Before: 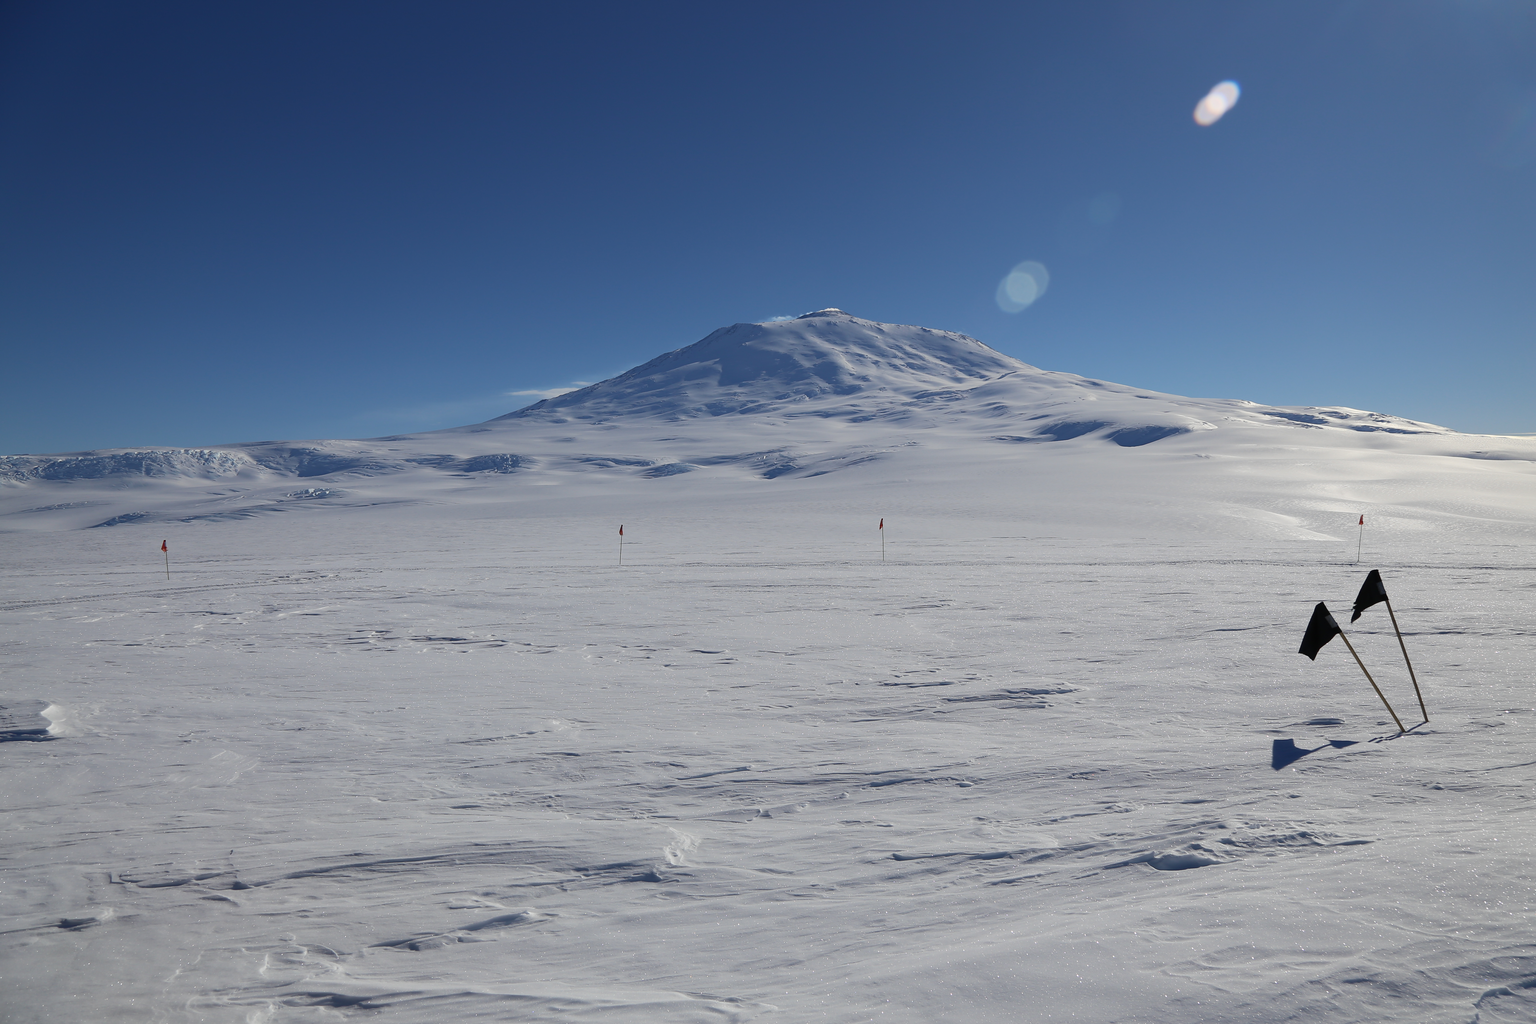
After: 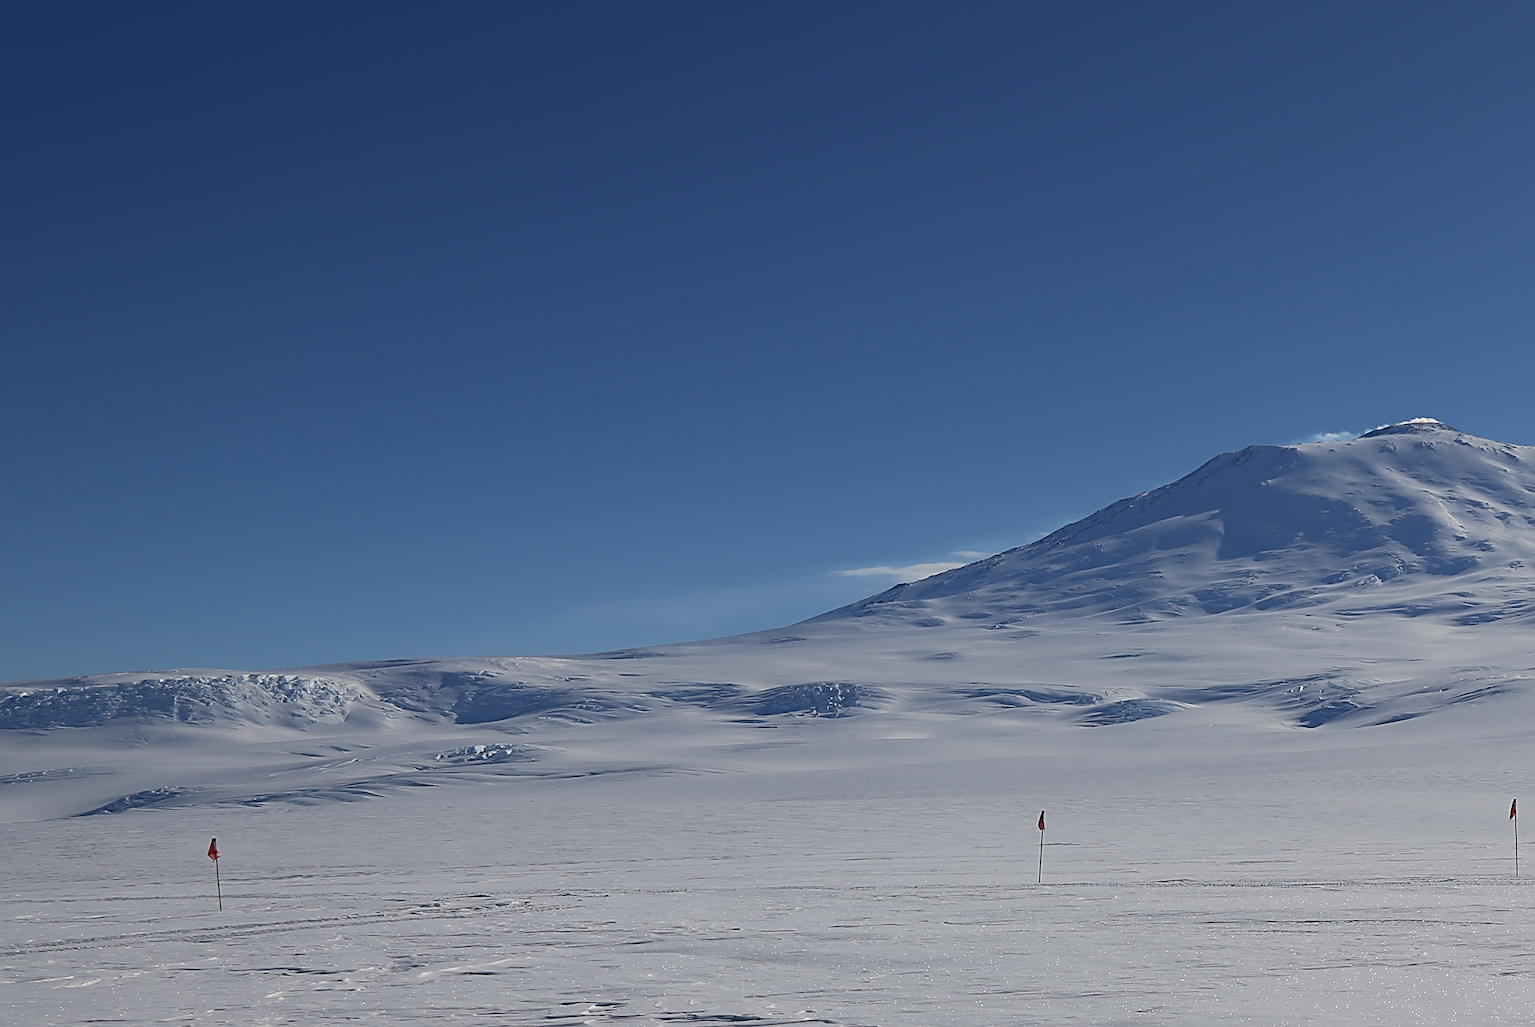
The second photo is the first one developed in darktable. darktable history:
sharpen: radius 3.958
crop and rotate: left 3.068%, top 7.601%, right 41.763%, bottom 37.064%
